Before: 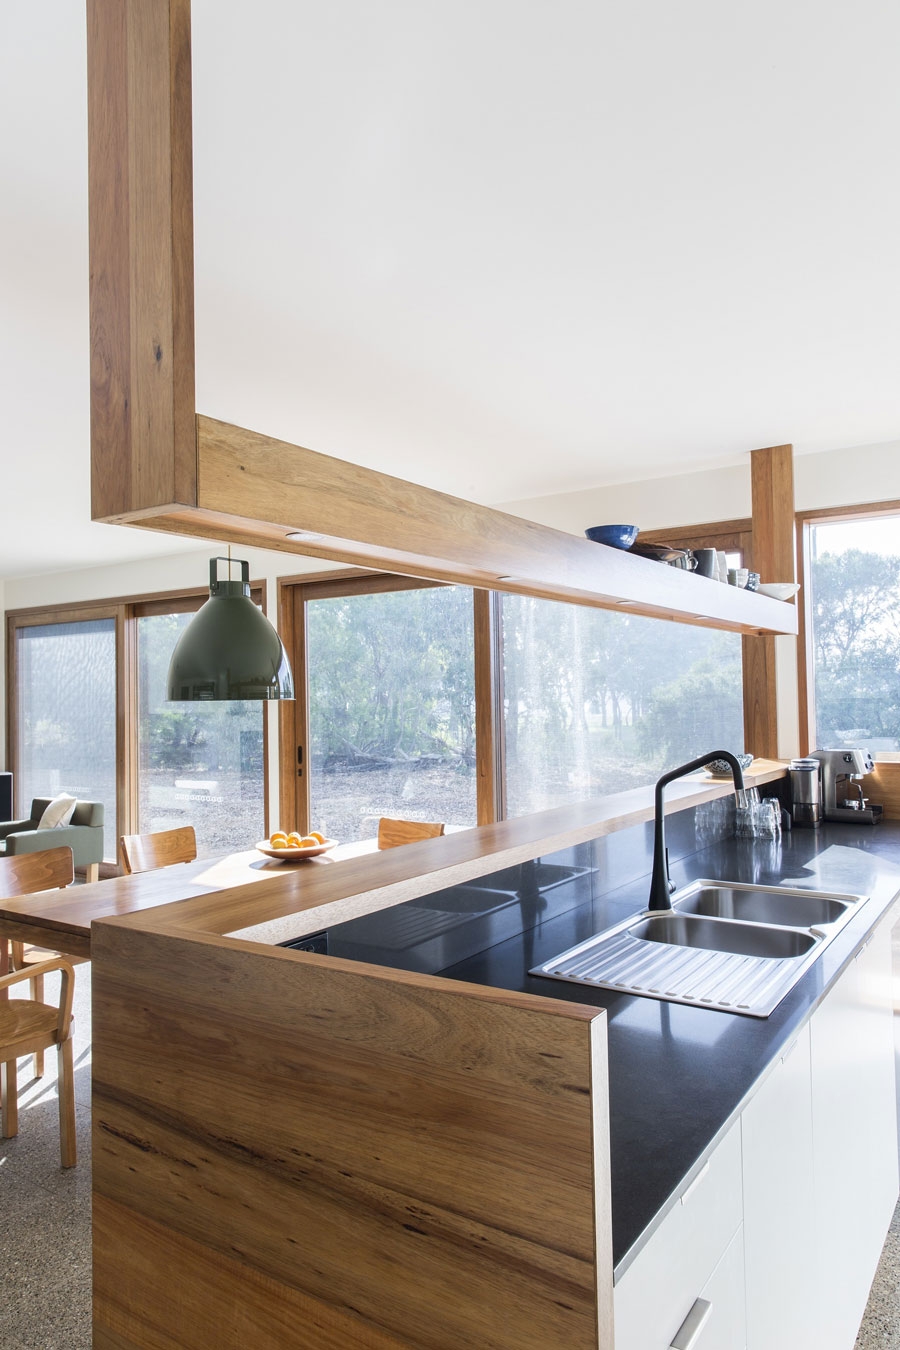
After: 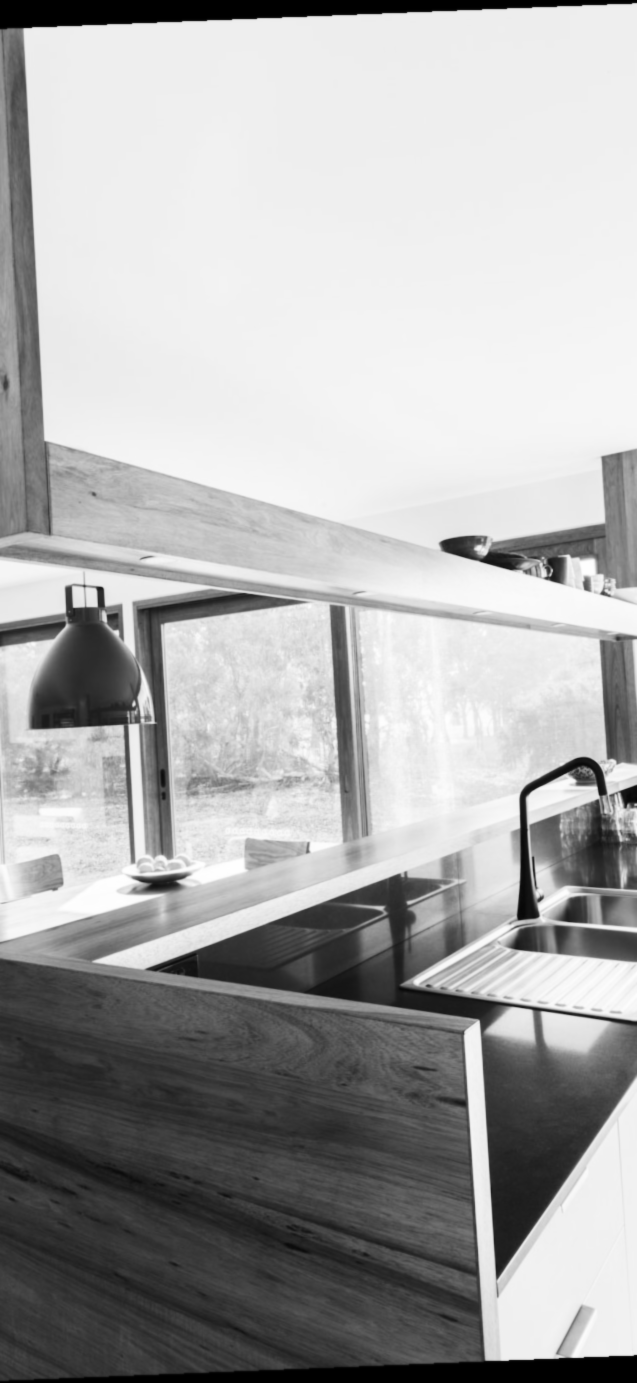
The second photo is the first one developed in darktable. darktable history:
crop and rotate: left 17.732%, right 15.423%
lowpass: radius 0.76, contrast 1.56, saturation 0, unbound 0
rotate and perspective: rotation -2.29°, automatic cropping off
